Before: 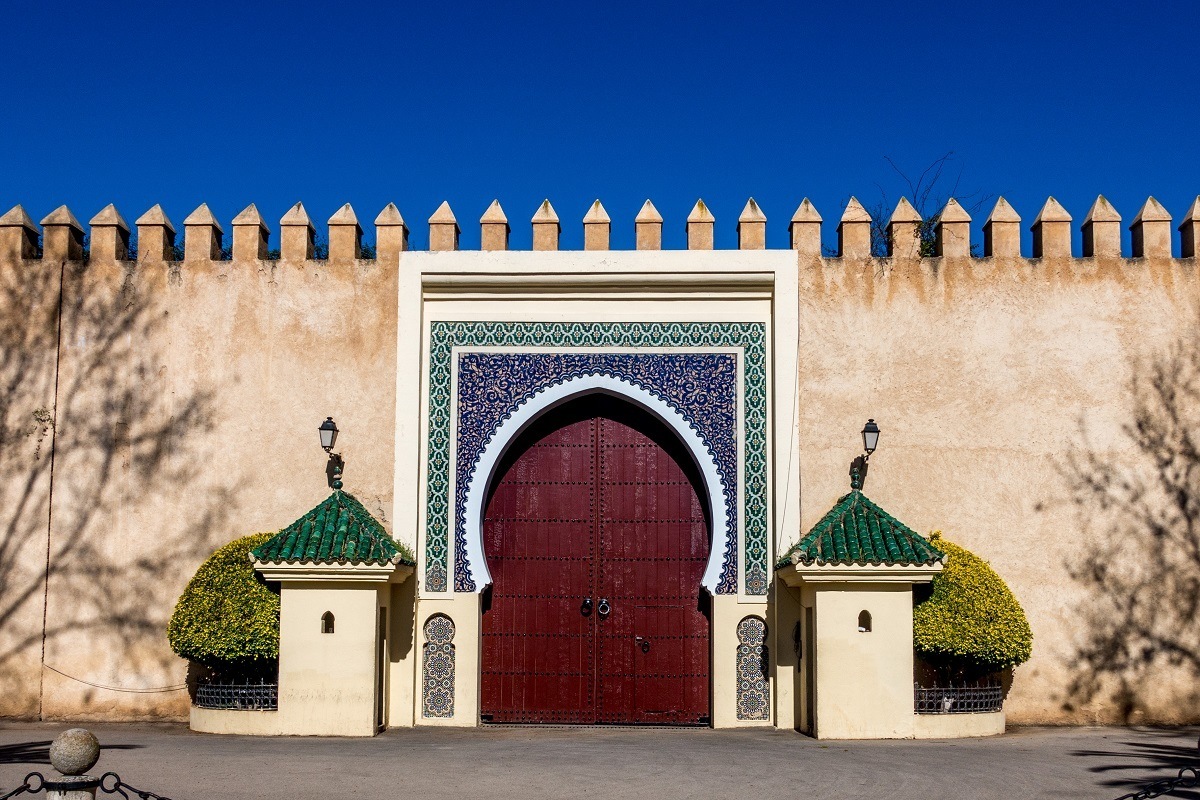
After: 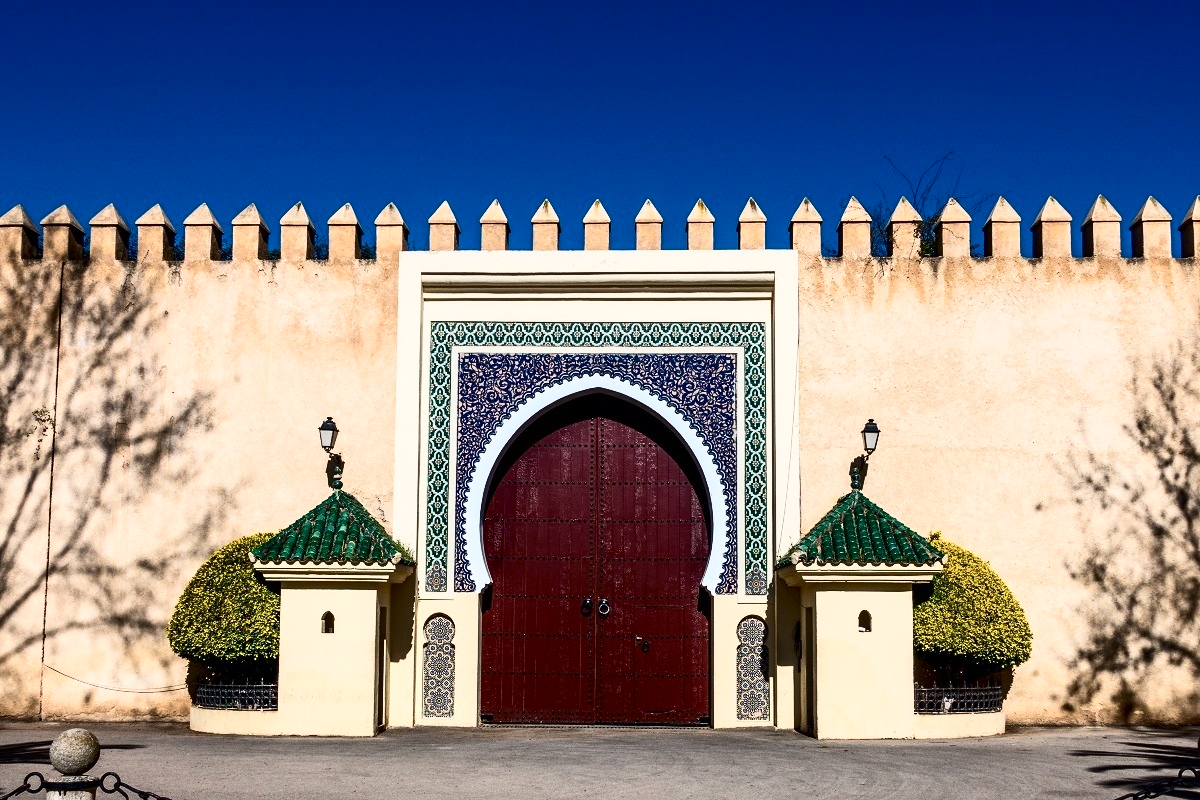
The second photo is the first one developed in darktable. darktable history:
contrast brightness saturation: contrast 0.381, brightness 0.102
